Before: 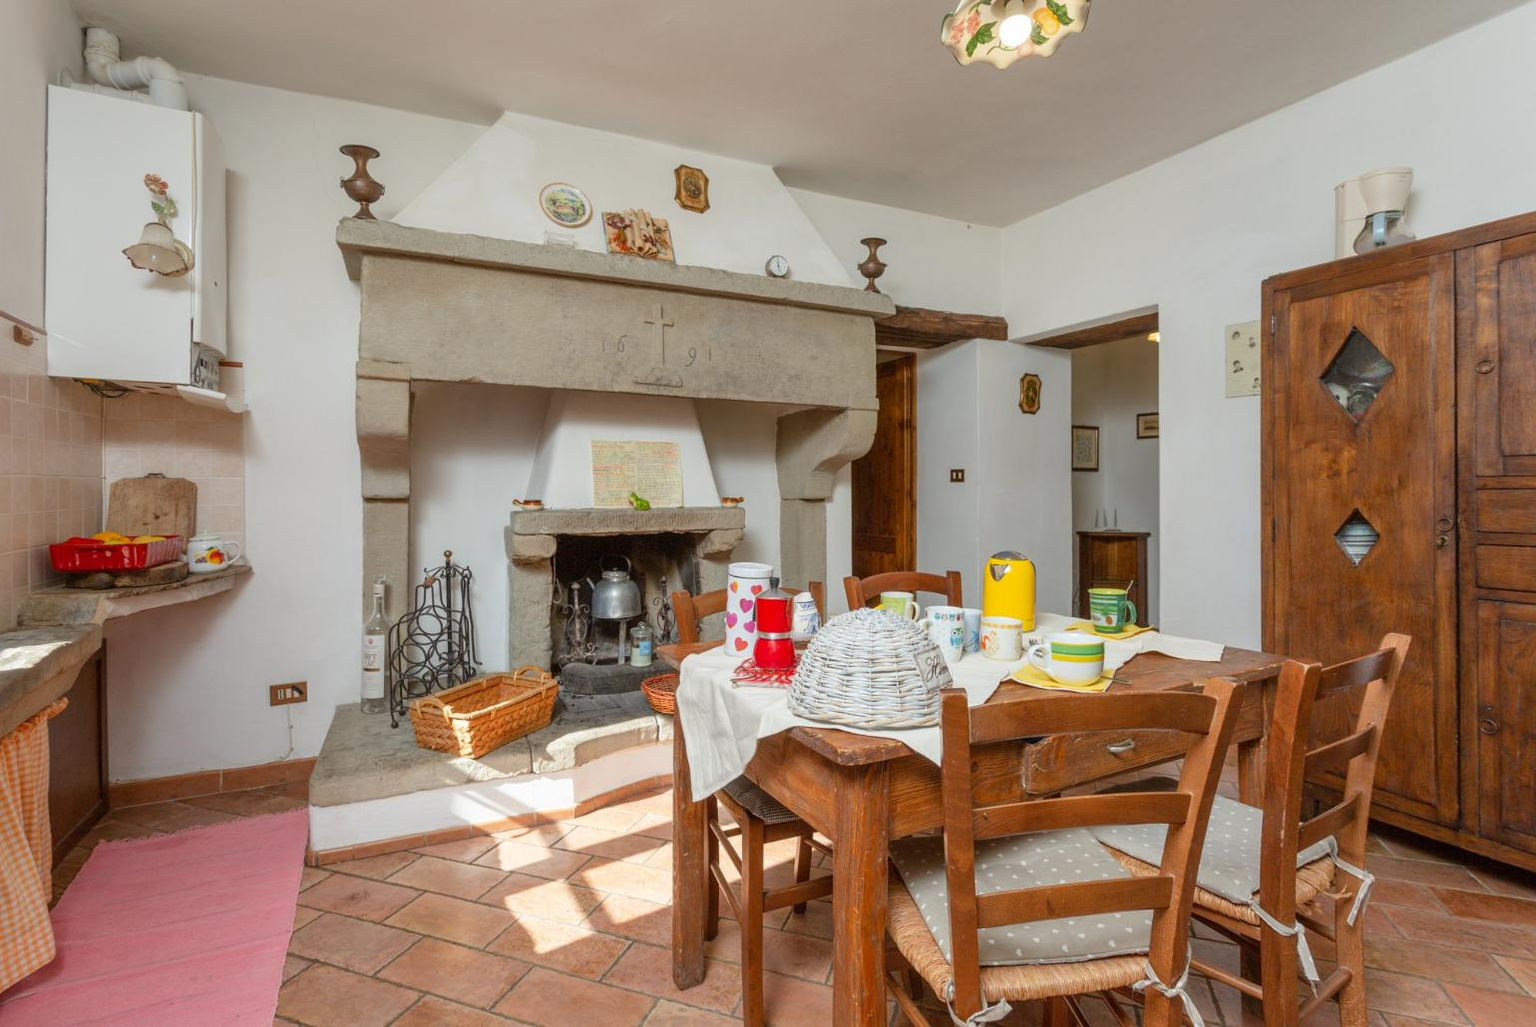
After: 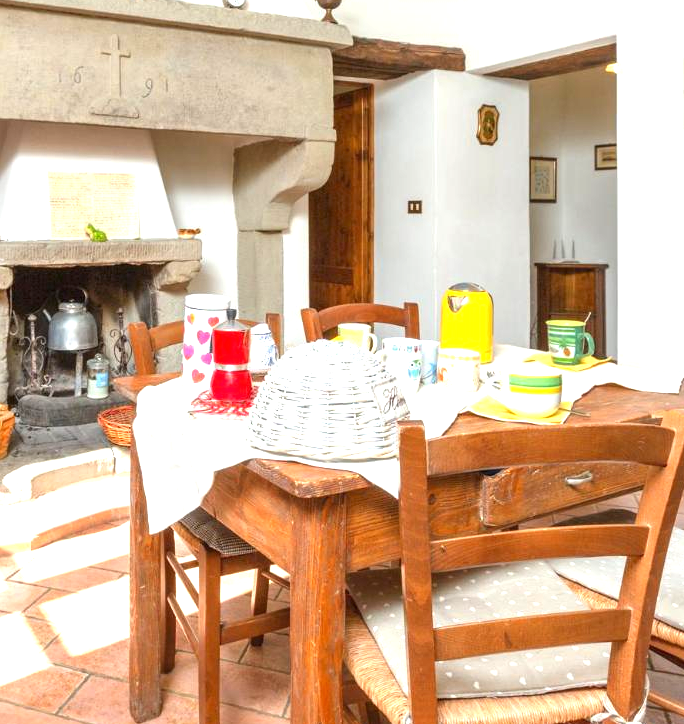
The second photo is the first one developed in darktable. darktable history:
color balance: mode lift, gamma, gain (sRGB)
crop: left 35.432%, top 26.233%, right 20.145%, bottom 3.432%
exposure: black level correction 0, exposure 1.2 EV, compensate exposure bias true, compensate highlight preservation false
